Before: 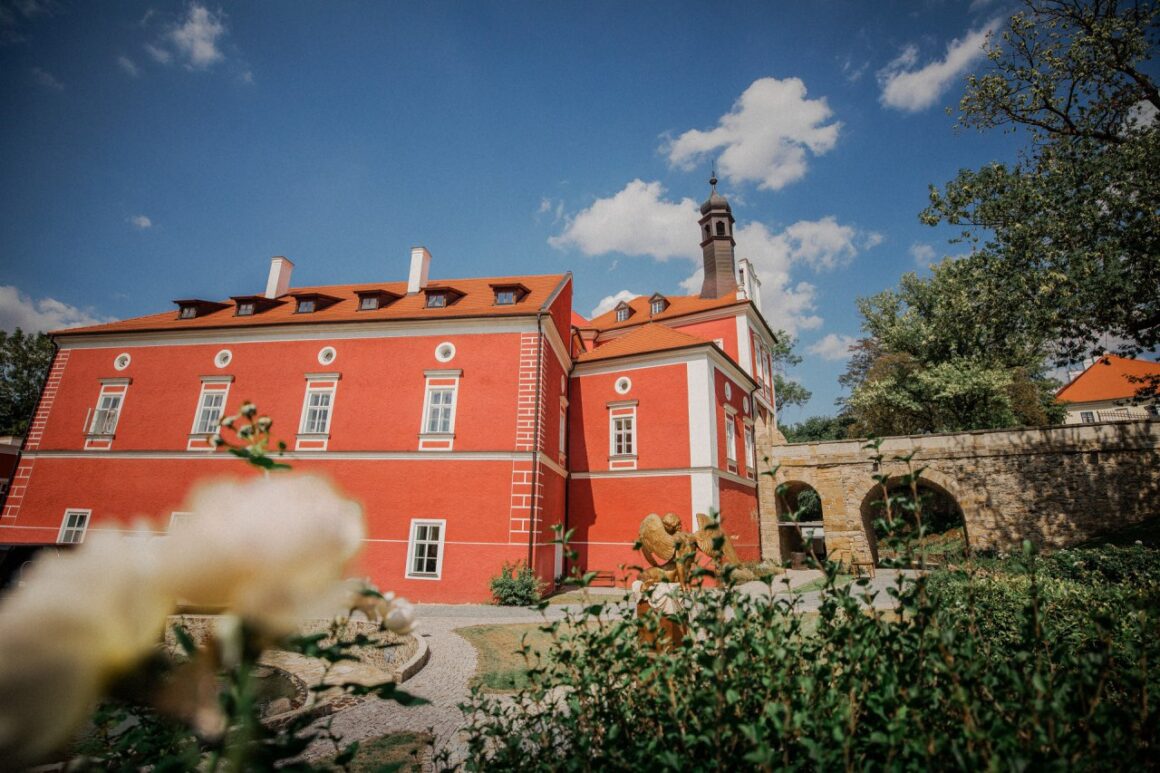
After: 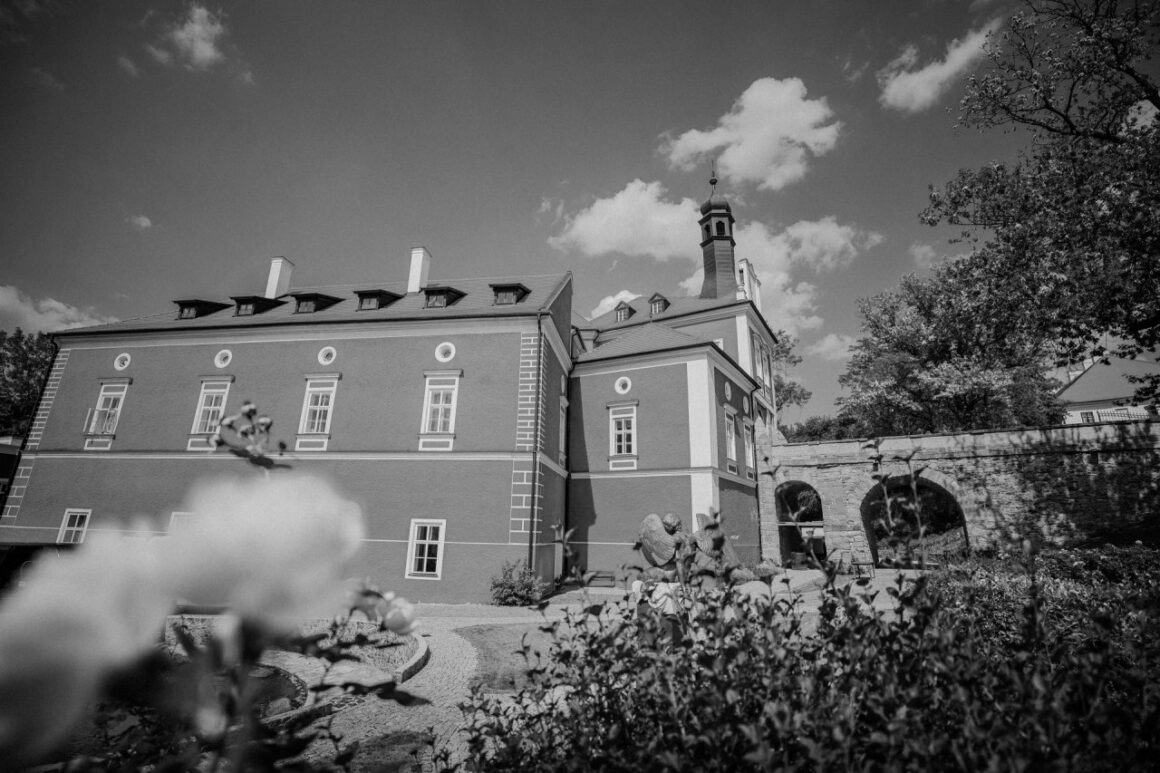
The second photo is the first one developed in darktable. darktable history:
monochrome: on, module defaults
color balance: mode lift, gamma, gain (sRGB), lift [1, 0.69, 1, 1], gamma [1, 1.482, 1, 1], gain [1, 1, 1, 0.802]
